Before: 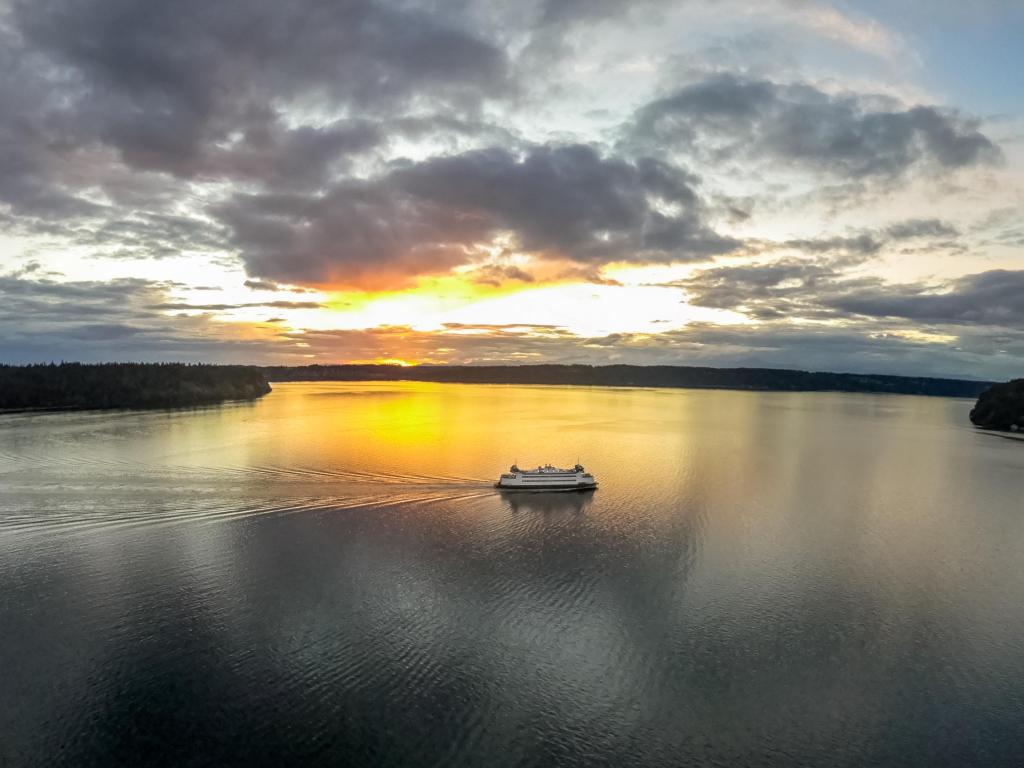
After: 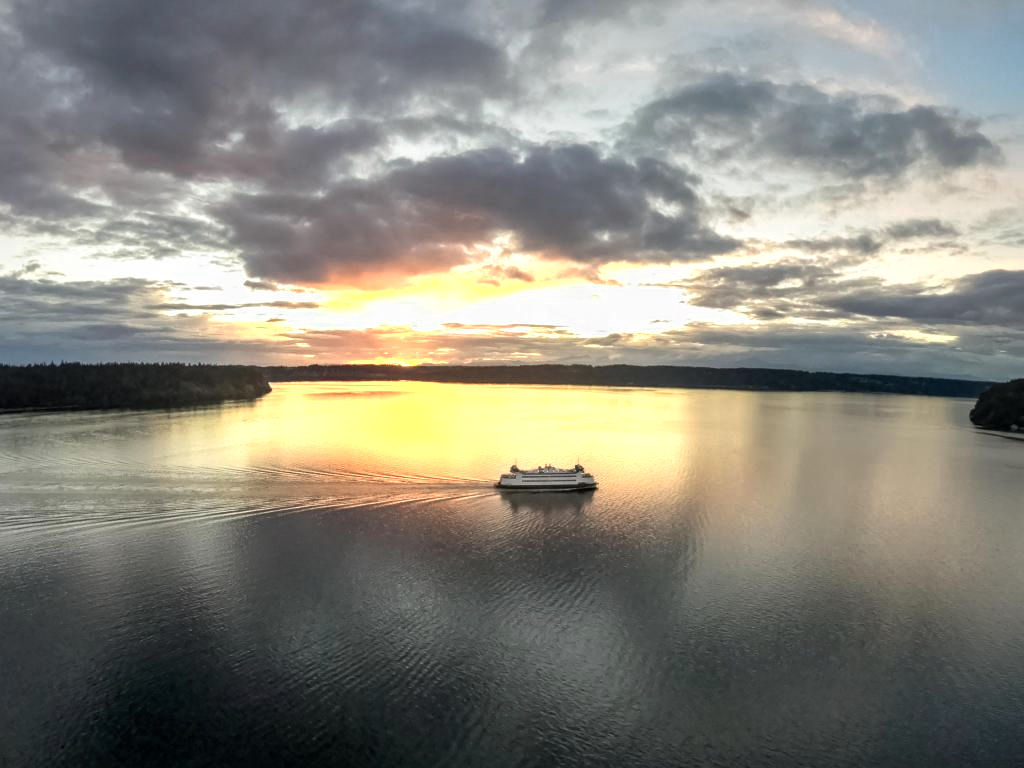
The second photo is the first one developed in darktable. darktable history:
local contrast: mode bilateral grid, contrast 15, coarseness 36, detail 105%, midtone range 0.2
color zones: curves: ch0 [(0.018, 0.548) (0.224, 0.64) (0.425, 0.447) (0.675, 0.575) (0.732, 0.579)]; ch1 [(0.066, 0.487) (0.25, 0.5) (0.404, 0.43) (0.75, 0.421) (0.956, 0.421)]; ch2 [(0.044, 0.561) (0.215, 0.465) (0.399, 0.544) (0.465, 0.548) (0.614, 0.447) (0.724, 0.43) (0.882, 0.623) (0.956, 0.632)]
